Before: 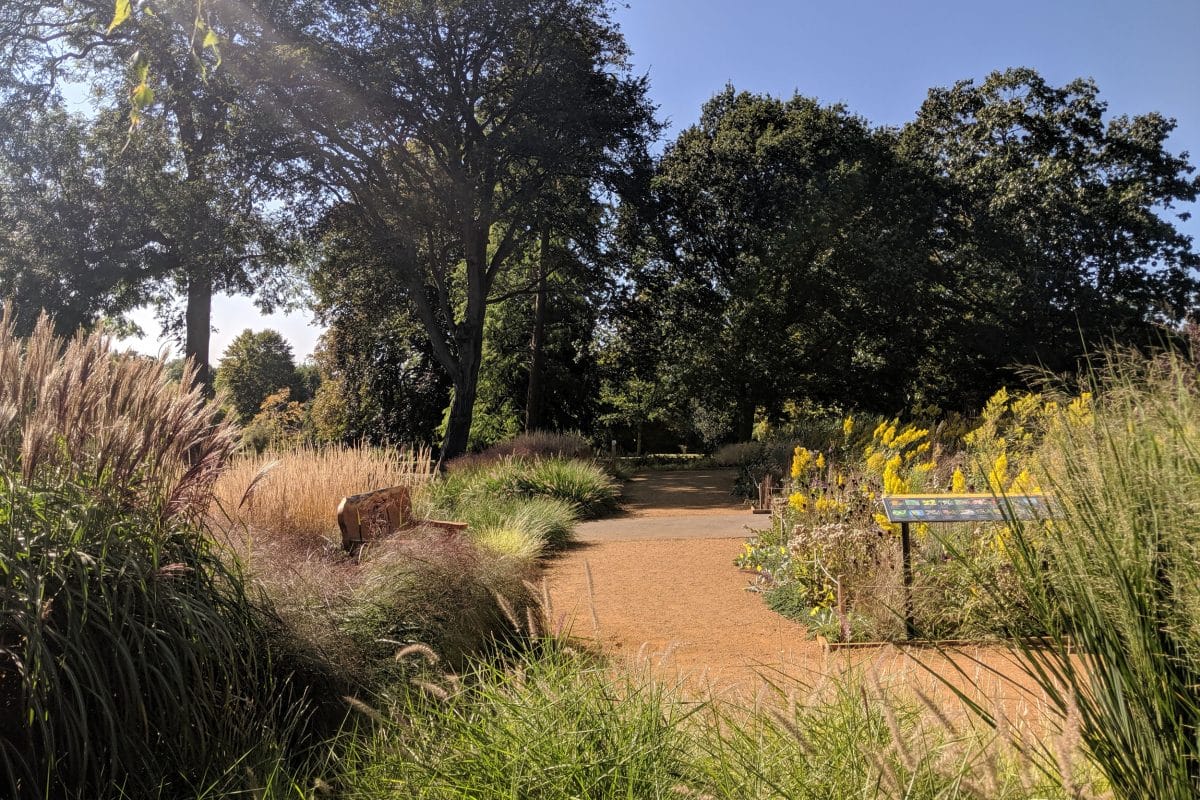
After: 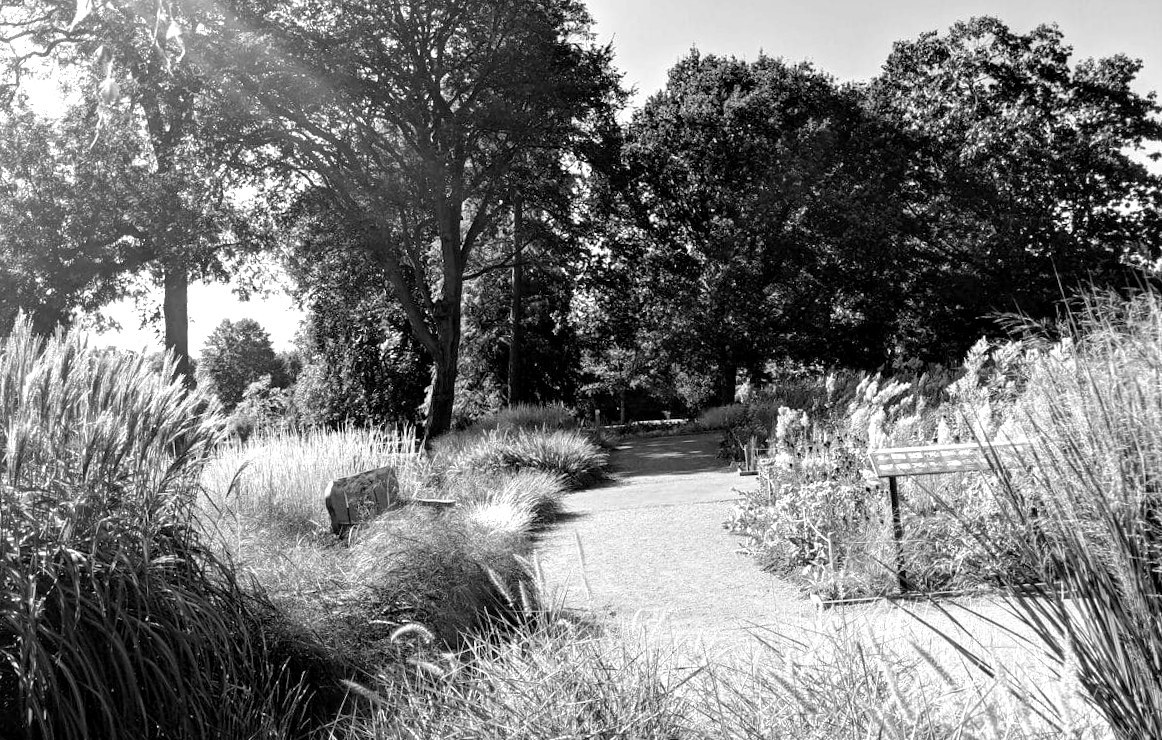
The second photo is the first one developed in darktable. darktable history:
monochrome: on, module defaults
rotate and perspective: rotation -3°, crop left 0.031, crop right 0.968, crop top 0.07, crop bottom 0.93
levels: levels [0, 0.394, 0.787]
exposure: black level correction 0.002, exposure 0.15 EV, compensate highlight preservation false
